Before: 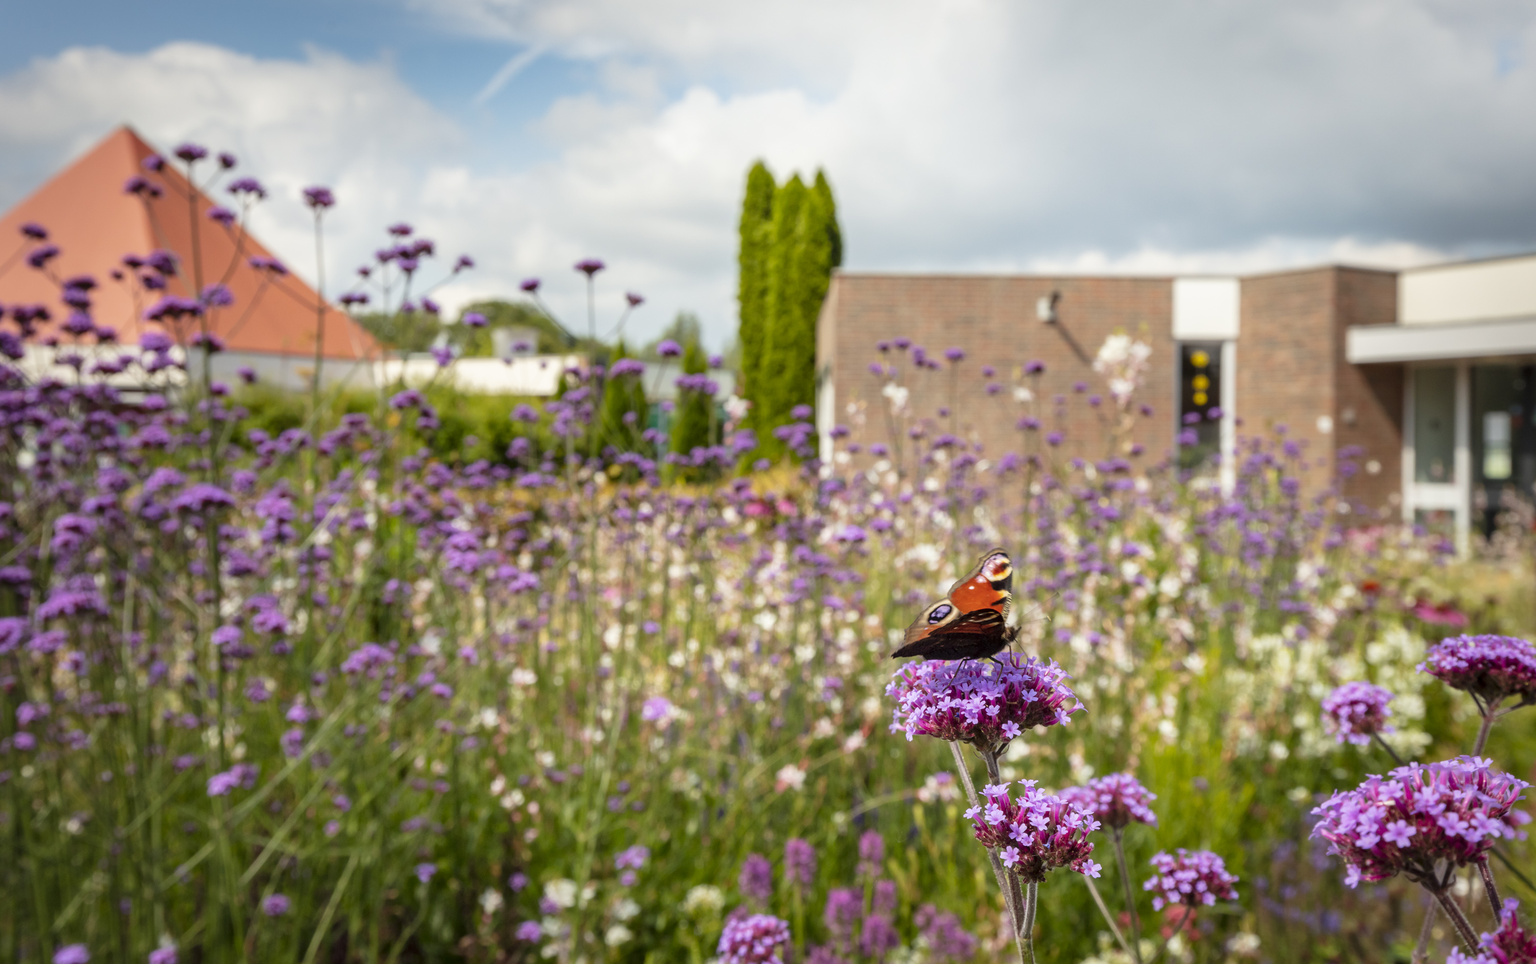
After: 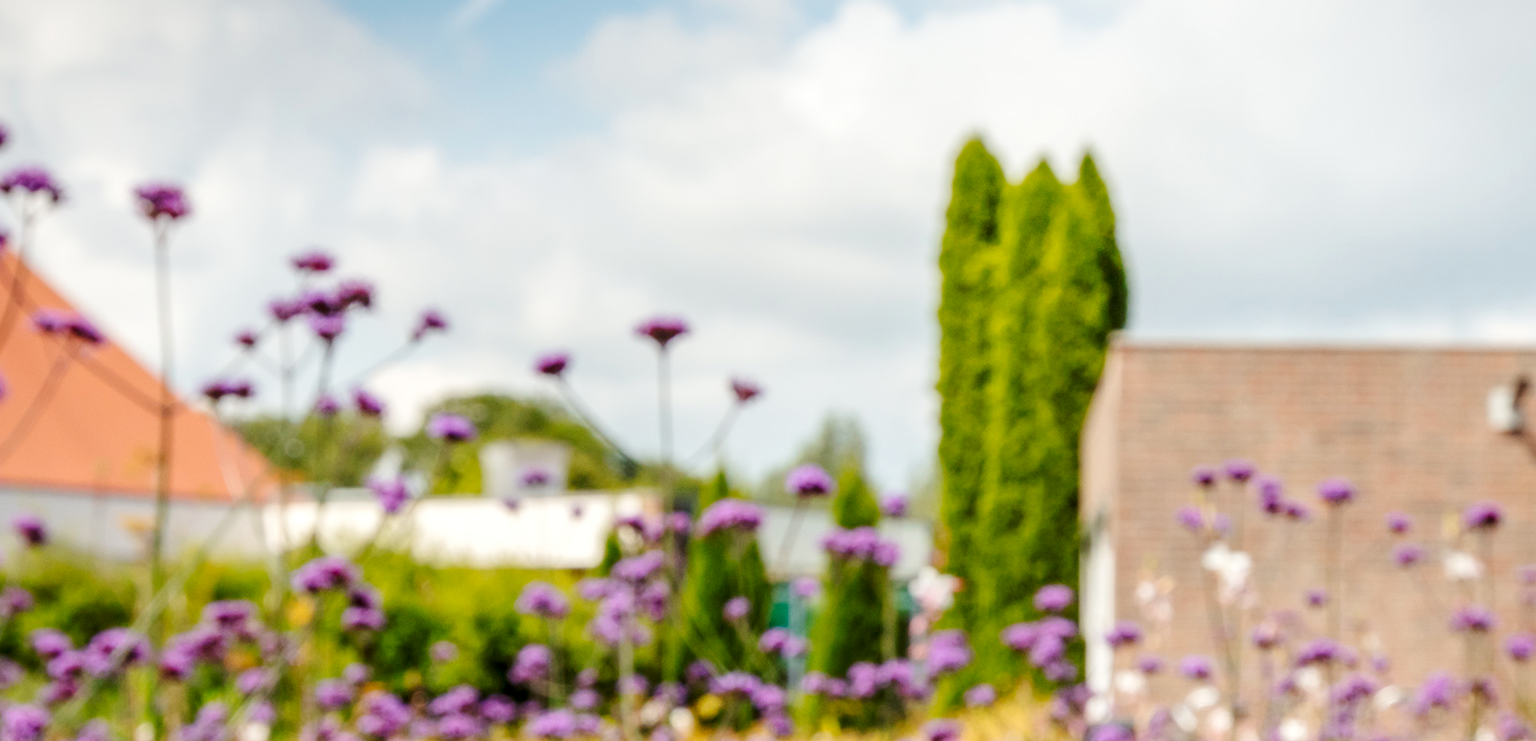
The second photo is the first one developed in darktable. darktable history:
exposure: exposure -0.013 EV, compensate exposure bias true, compensate highlight preservation false
local contrast: on, module defaults
tone curve: curves: ch0 [(0, 0) (0.239, 0.248) (0.508, 0.606) (0.828, 0.878) (1, 1)]; ch1 [(0, 0) (0.401, 0.42) (0.45, 0.464) (0.492, 0.498) (0.511, 0.507) (0.561, 0.549) (0.688, 0.726) (1, 1)]; ch2 [(0, 0) (0.411, 0.433) (0.5, 0.504) (0.545, 0.574) (1, 1)], preserve colors none
color zones: curves: ch0 [(0, 0.5) (0.143, 0.5) (0.286, 0.5) (0.429, 0.5) (0.571, 0.5) (0.714, 0.476) (0.857, 0.5) (1, 0.5)]; ch2 [(0, 0.5) (0.143, 0.5) (0.286, 0.5) (0.429, 0.5) (0.571, 0.5) (0.714, 0.487) (0.857, 0.5) (1, 0.5)]
crop: left 15.039%, top 9.163%, right 30.768%, bottom 49.169%
